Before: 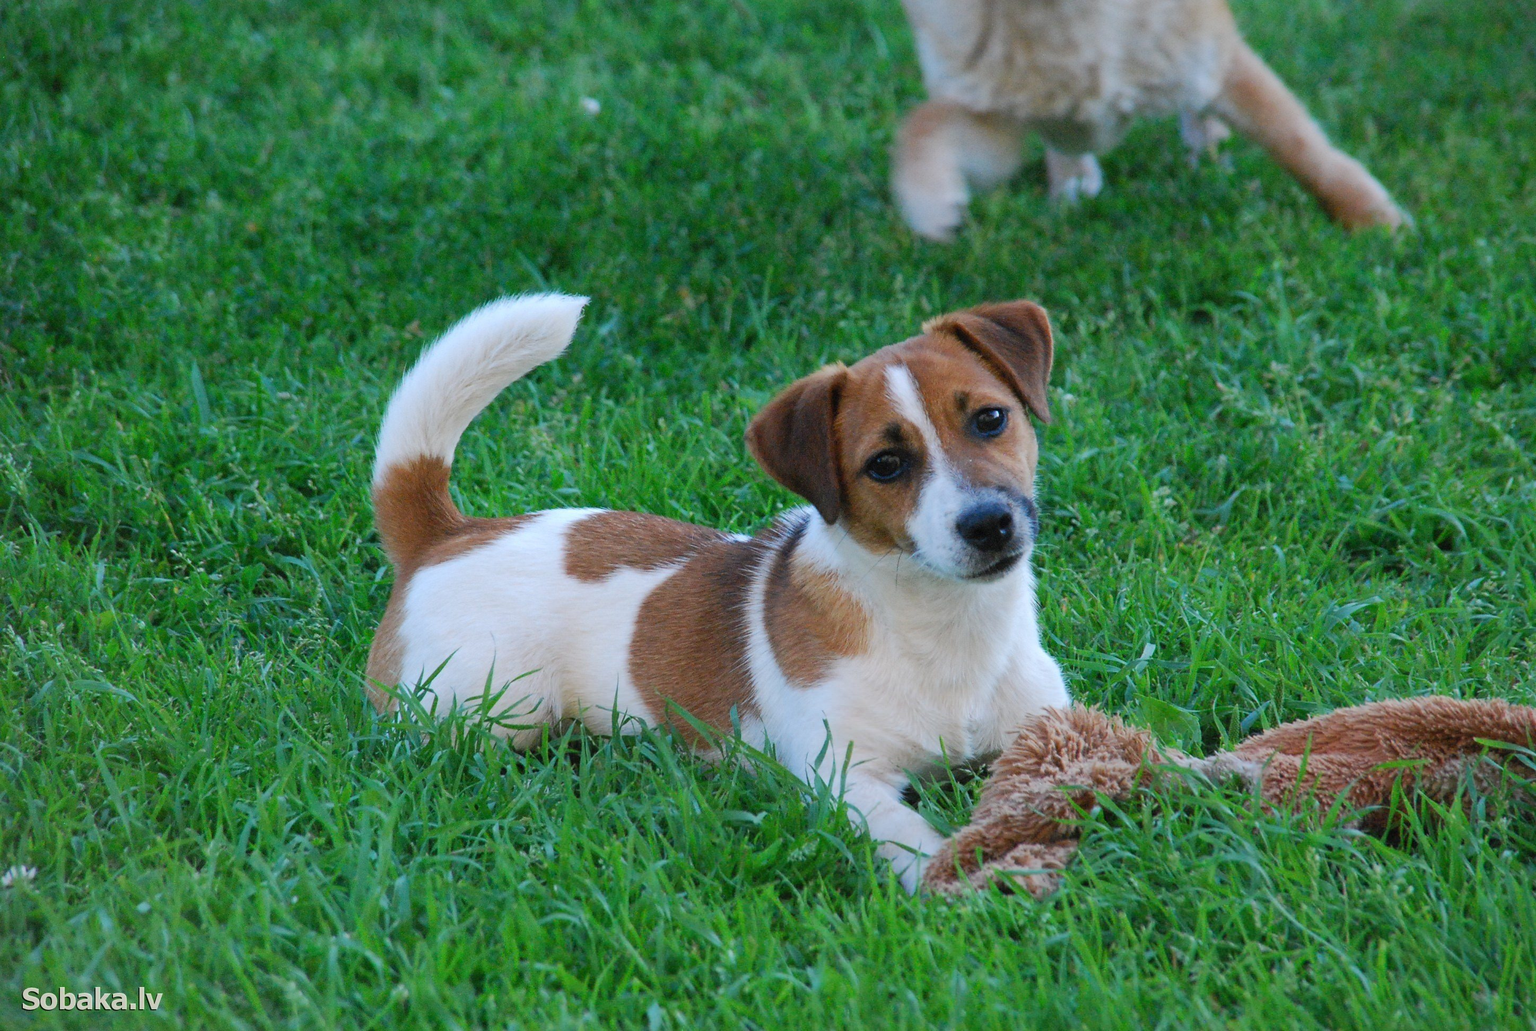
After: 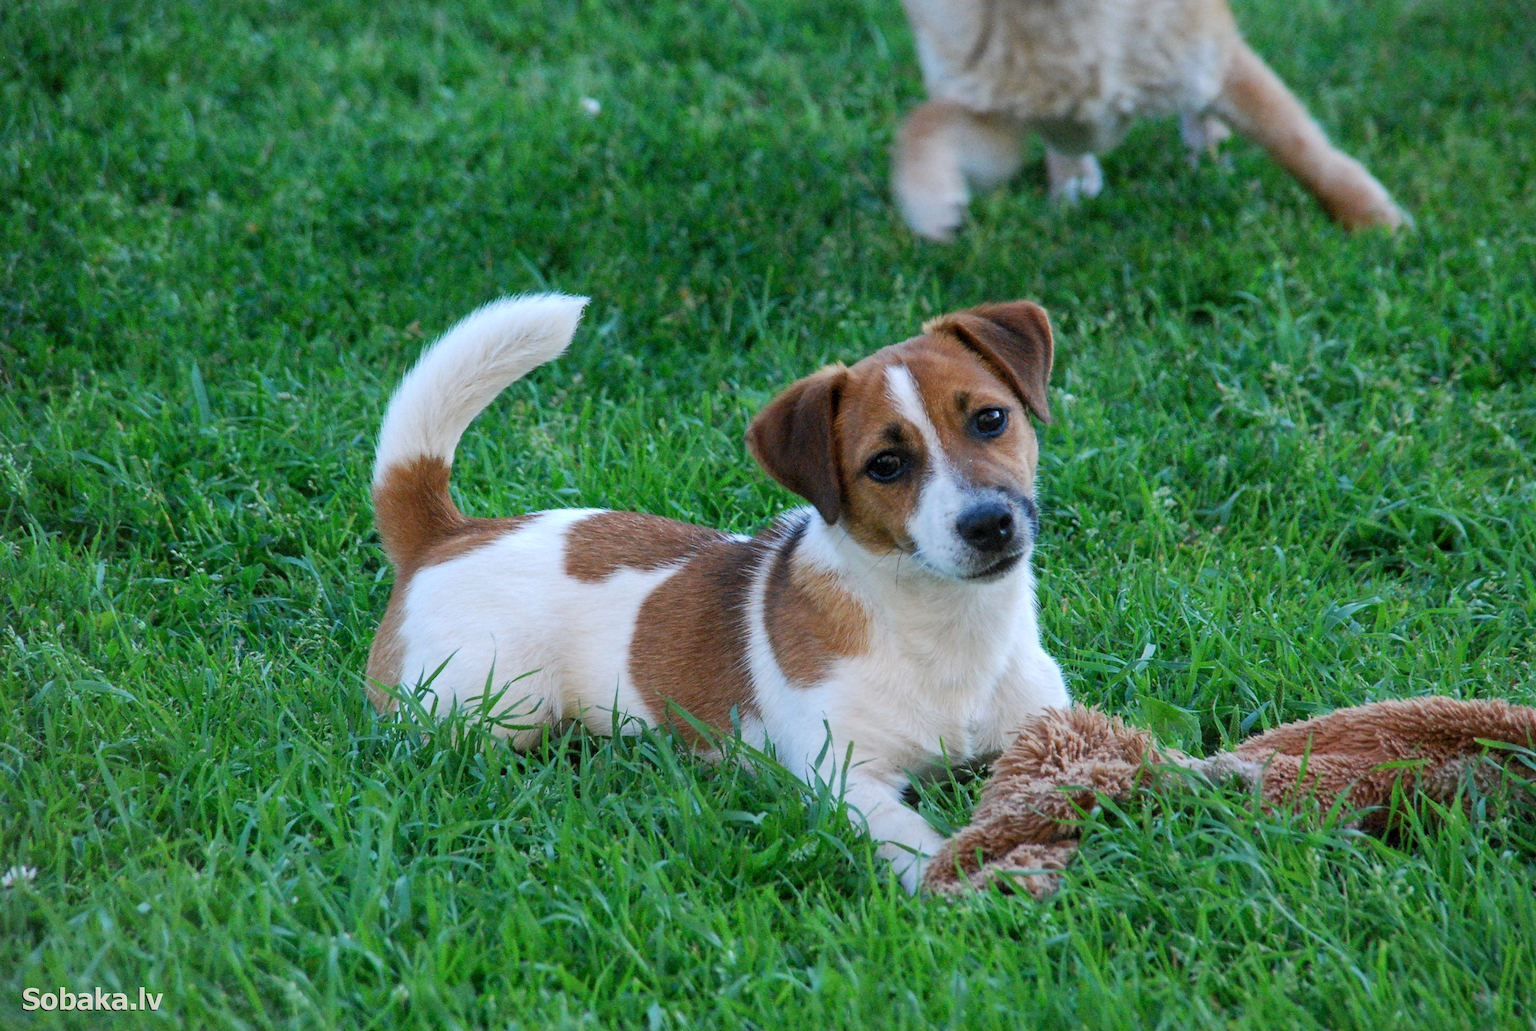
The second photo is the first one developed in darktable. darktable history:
color correction: highlights a* -0.182, highlights b* -0.124
local contrast: on, module defaults
